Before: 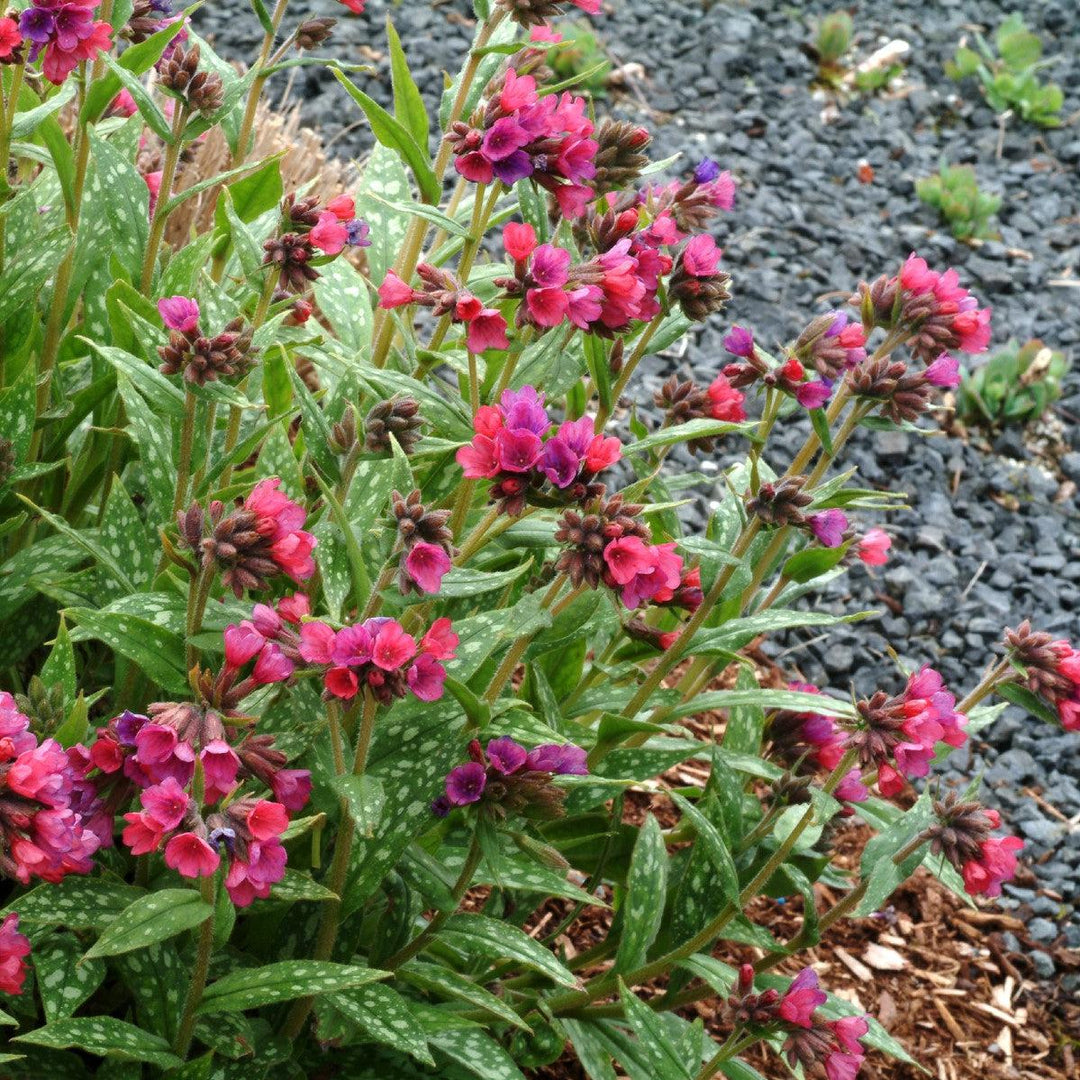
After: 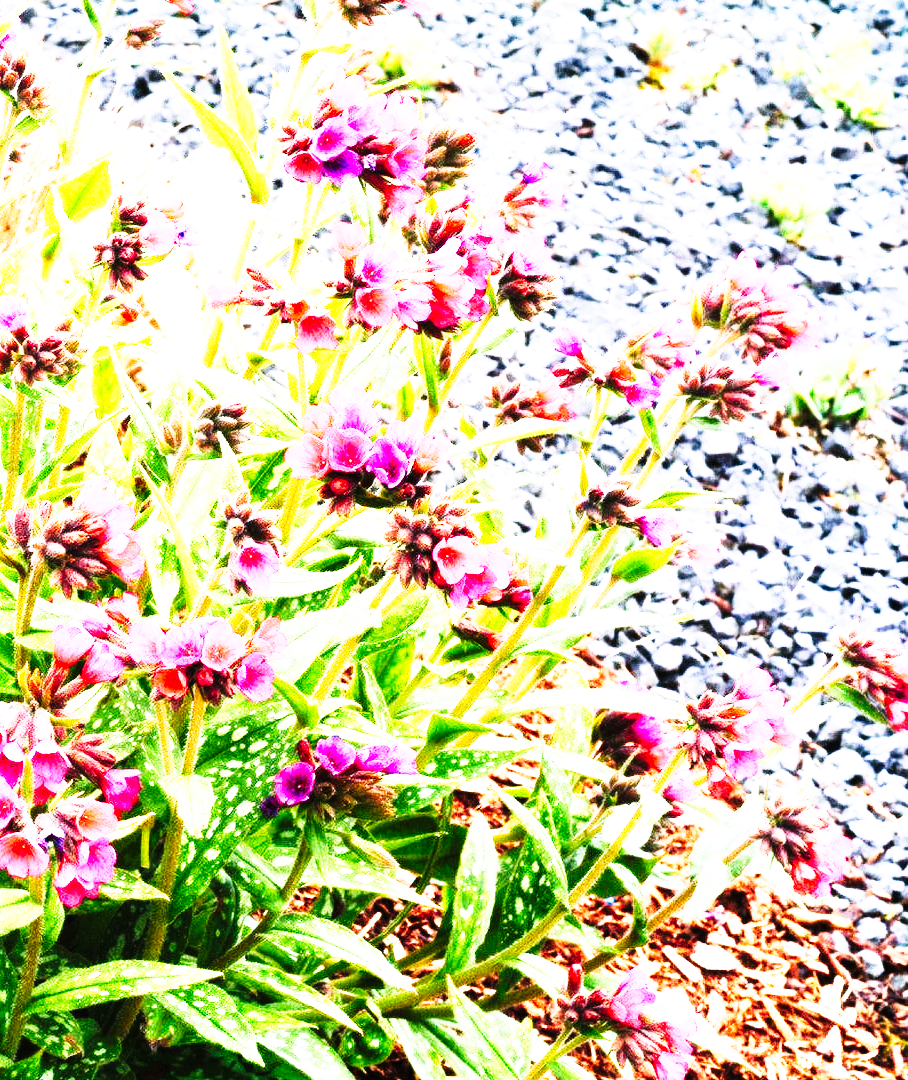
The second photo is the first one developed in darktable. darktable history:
tone equalizer: -8 EV -0.423 EV, -7 EV -0.42 EV, -6 EV -0.308 EV, -5 EV -0.251 EV, -3 EV 0.238 EV, -2 EV 0.332 EV, -1 EV 0.41 EV, +0 EV 0.432 EV
tone curve: curves: ch0 [(0, 0) (0.003, 0.003) (0.011, 0.006) (0.025, 0.012) (0.044, 0.02) (0.069, 0.023) (0.1, 0.029) (0.136, 0.037) (0.177, 0.058) (0.224, 0.084) (0.277, 0.137) (0.335, 0.209) (0.399, 0.336) (0.468, 0.478) (0.543, 0.63) (0.623, 0.789) (0.709, 0.903) (0.801, 0.967) (0.898, 0.987) (1, 1)], preserve colors none
exposure: black level correction 0, exposure 1.405 EV, compensate exposure bias true, compensate highlight preservation false
color calibration: output R [1.063, -0.012, -0.003, 0], output B [-0.079, 0.047, 1, 0], x 0.37, y 0.382, temperature 4316.29 K, saturation algorithm version 1 (2020)
crop: left 15.847%
